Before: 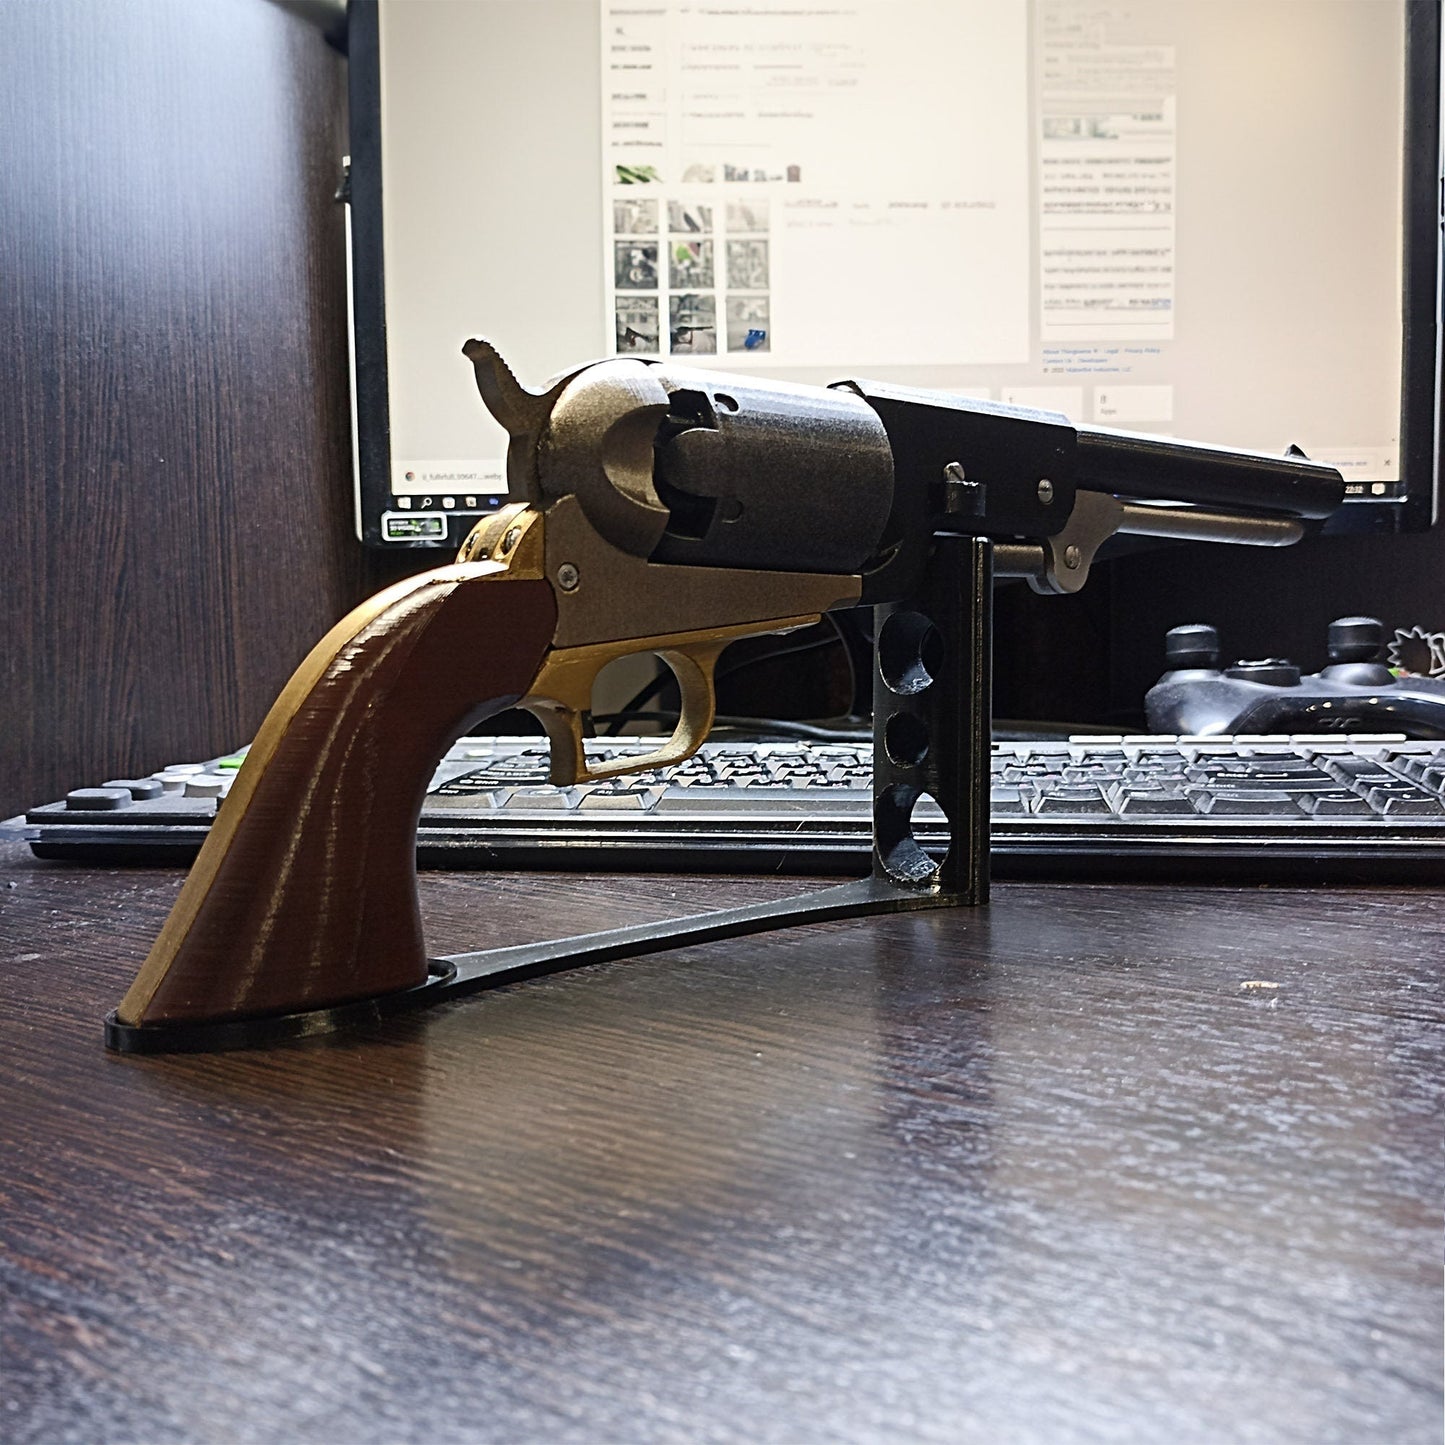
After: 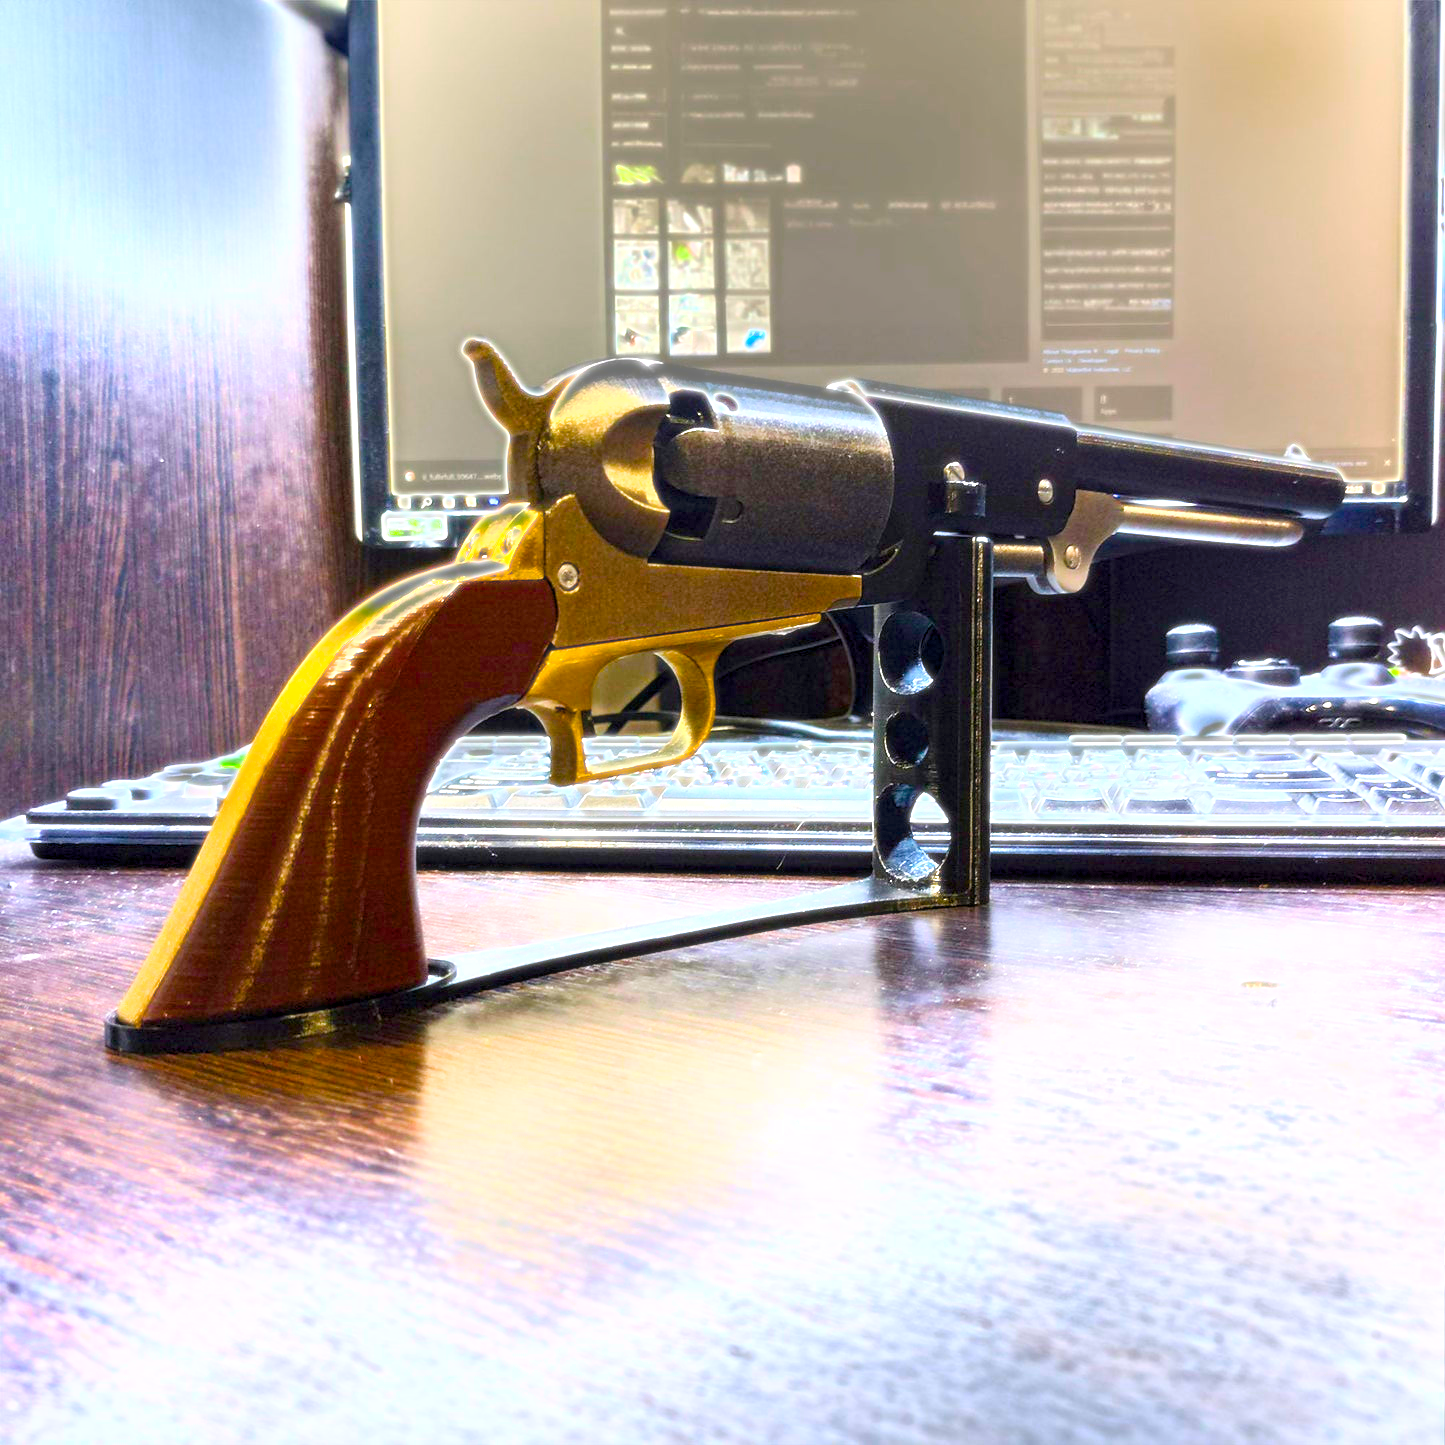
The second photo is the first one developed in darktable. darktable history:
bloom: size 0%, threshold 54.82%, strength 8.31%
color balance rgb: linear chroma grading › shadows 10%, linear chroma grading › highlights 10%, linear chroma grading › global chroma 15%, linear chroma grading › mid-tones 15%, perceptual saturation grading › global saturation 40%, perceptual saturation grading › highlights -25%, perceptual saturation grading › mid-tones 35%, perceptual saturation grading › shadows 35%, perceptual brilliance grading › global brilliance 11.29%, global vibrance 11.29%
exposure: black level correction 0.001, exposure 1.3 EV, compensate highlight preservation false
